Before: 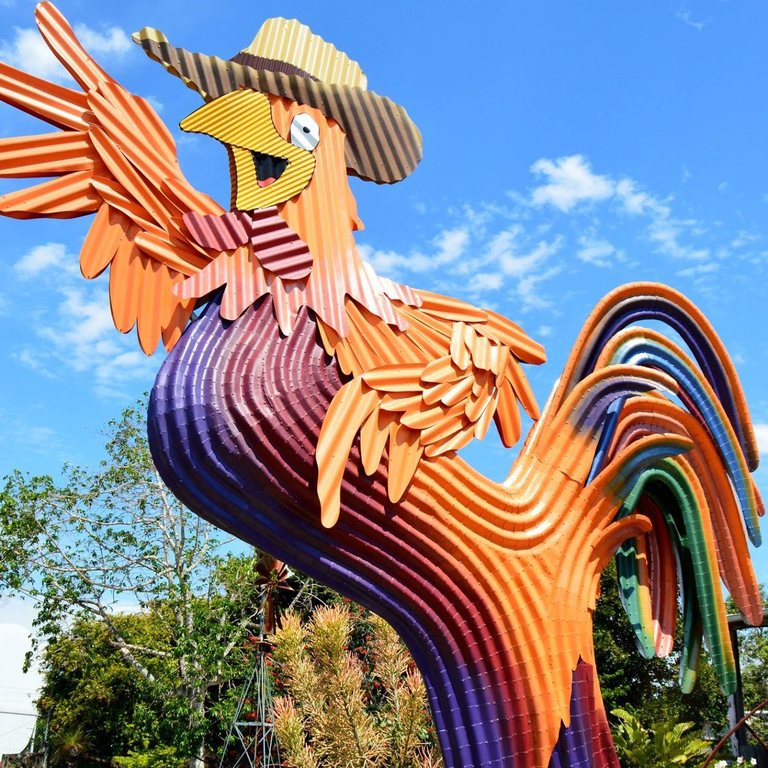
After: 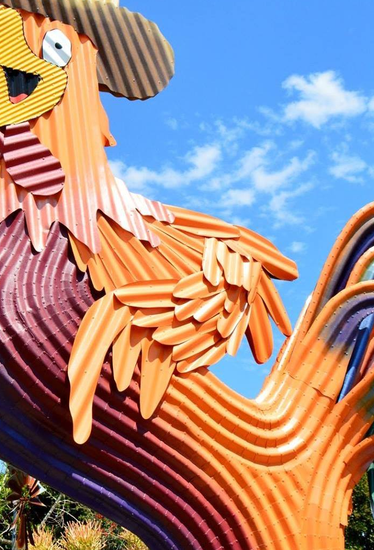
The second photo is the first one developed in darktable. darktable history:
crop: left 32.41%, top 10.949%, right 18.763%, bottom 17.34%
